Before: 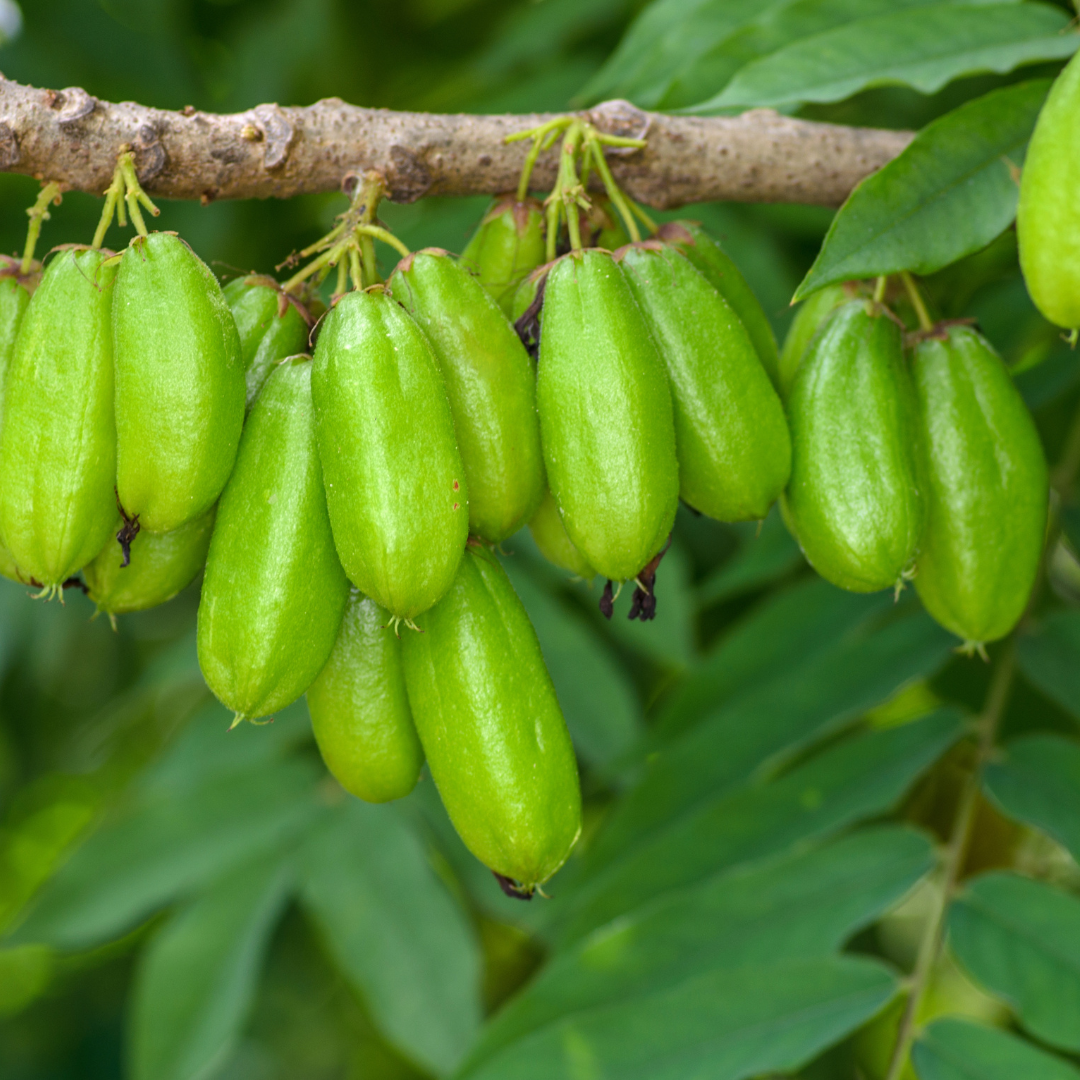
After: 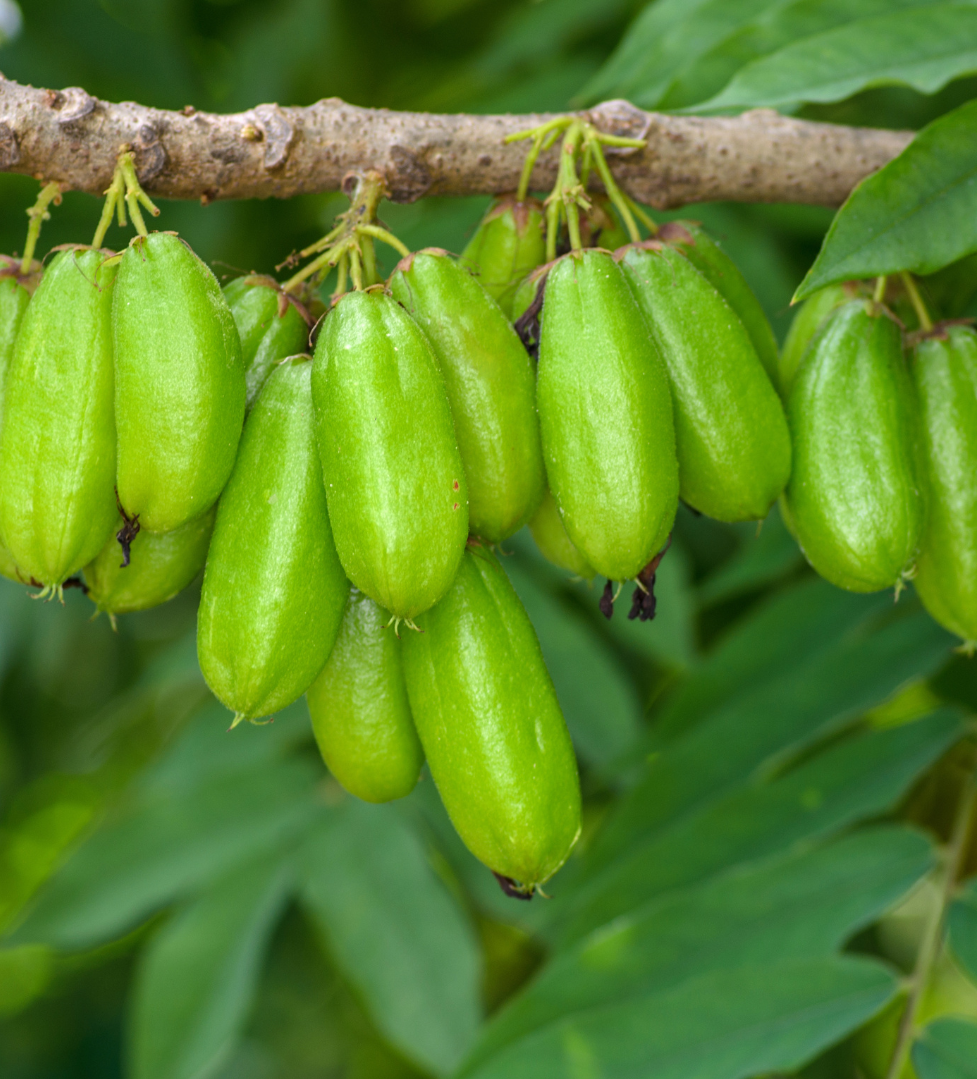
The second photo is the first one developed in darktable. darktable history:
crop: right 9.476%, bottom 0.045%
